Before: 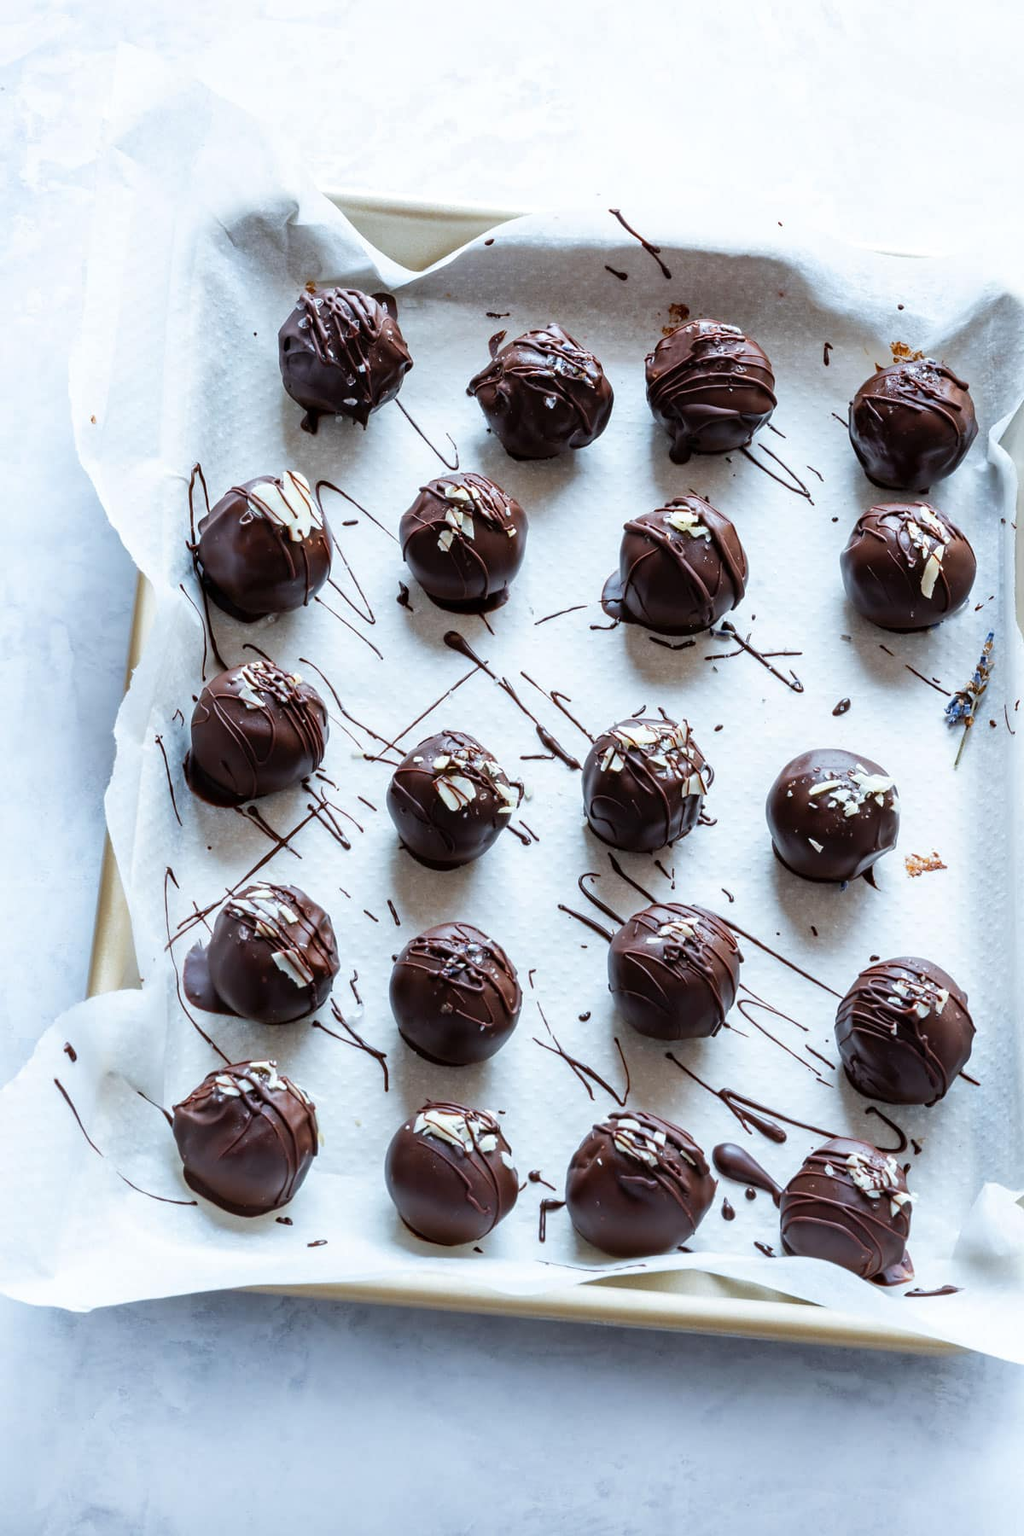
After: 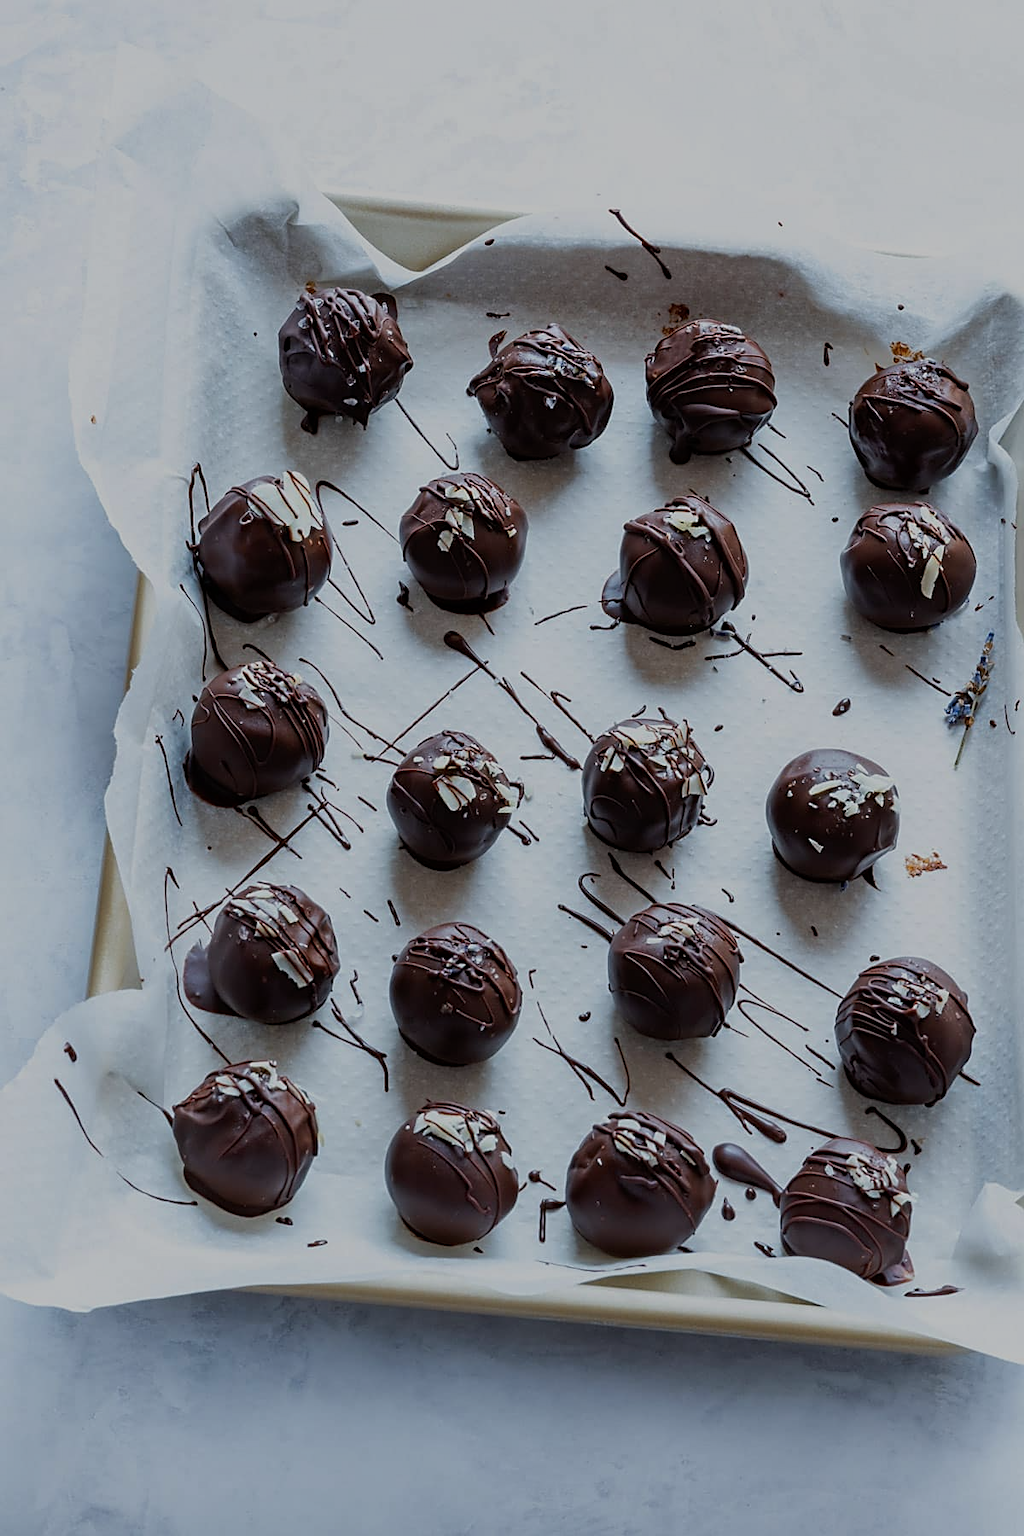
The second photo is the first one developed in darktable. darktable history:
exposure: exposure -1 EV, compensate highlight preservation false
sharpen: on, module defaults
